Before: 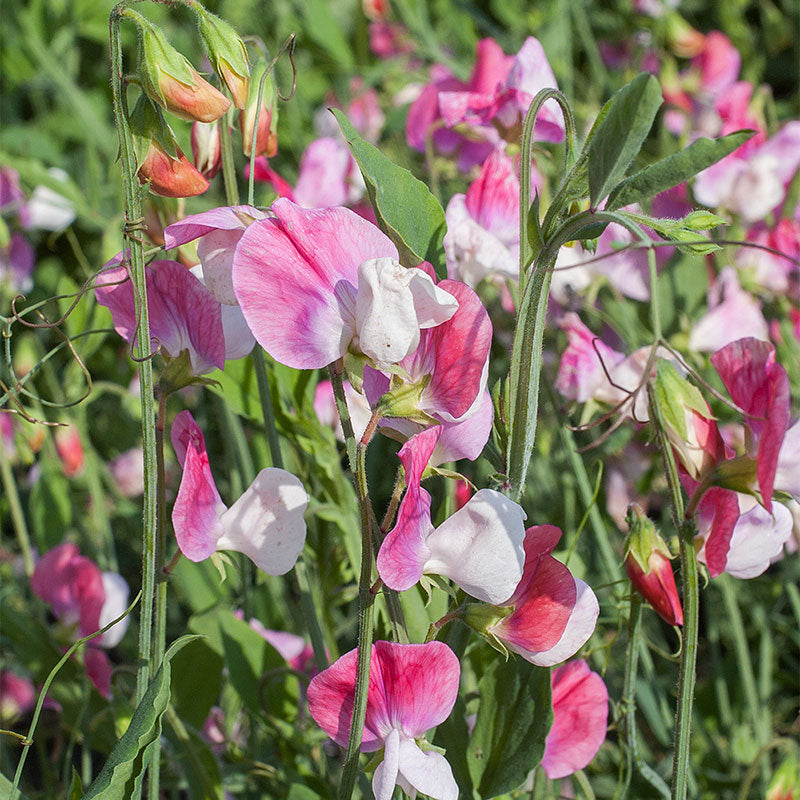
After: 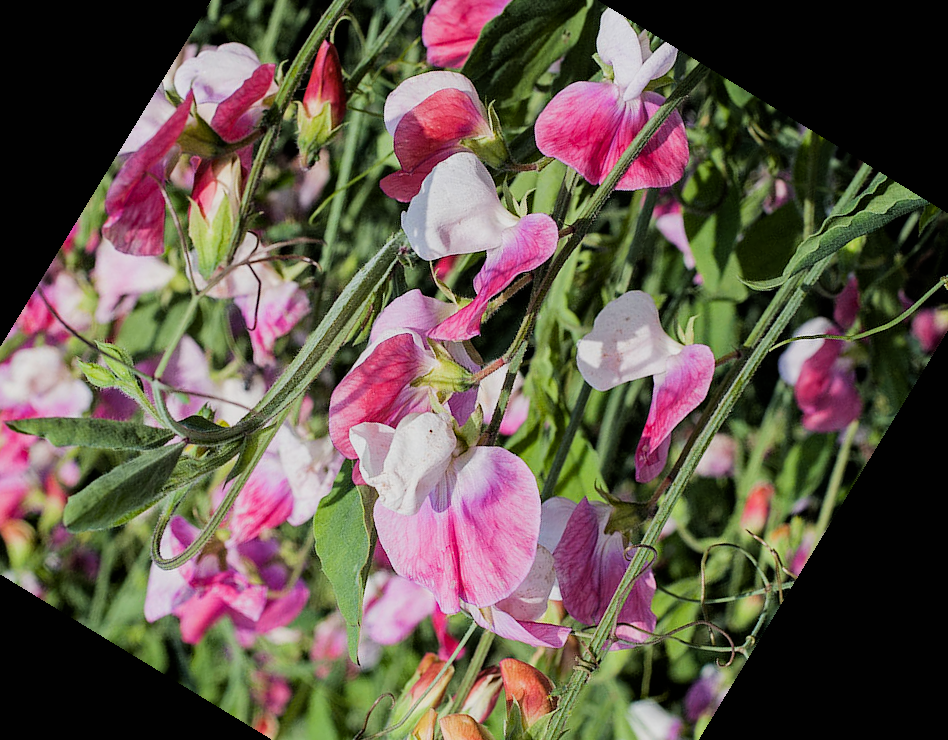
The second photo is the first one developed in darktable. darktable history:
filmic rgb: black relative exposure -5 EV, hardness 2.88, contrast 1.3, highlights saturation mix -30%
crop and rotate: angle 148.68°, left 9.111%, top 15.603%, right 4.588%, bottom 17.041%
haze removal: compatibility mode true, adaptive false
shadows and highlights: shadows 4.1, highlights -17.6, soften with gaussian
